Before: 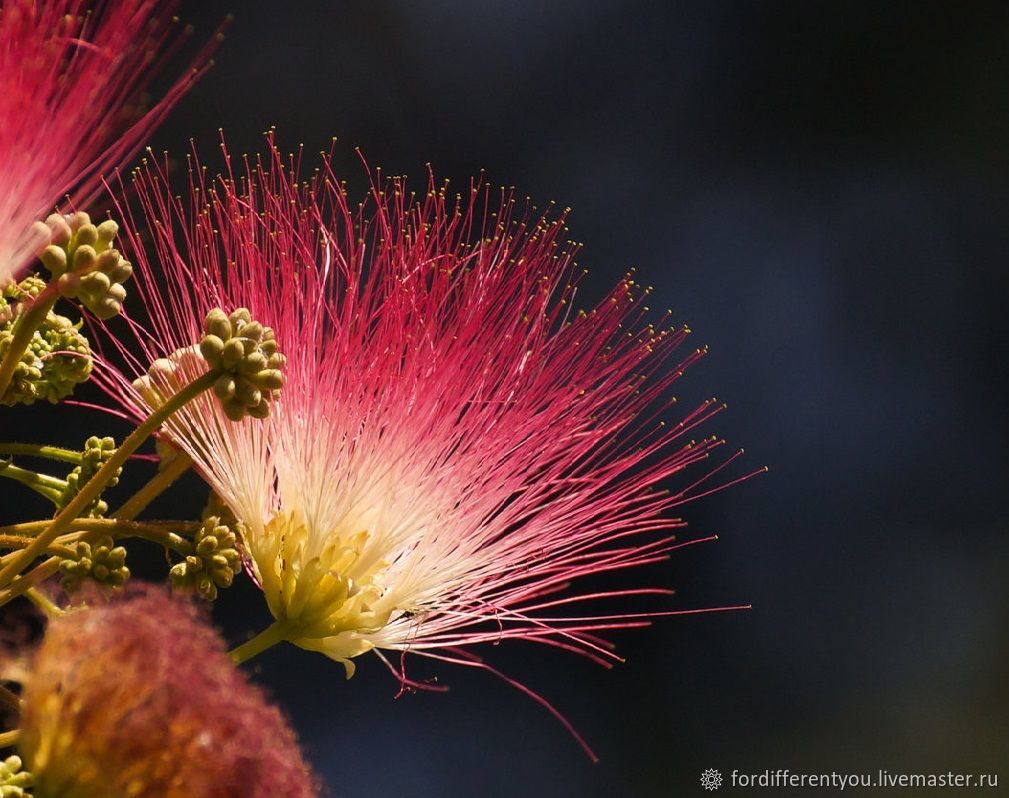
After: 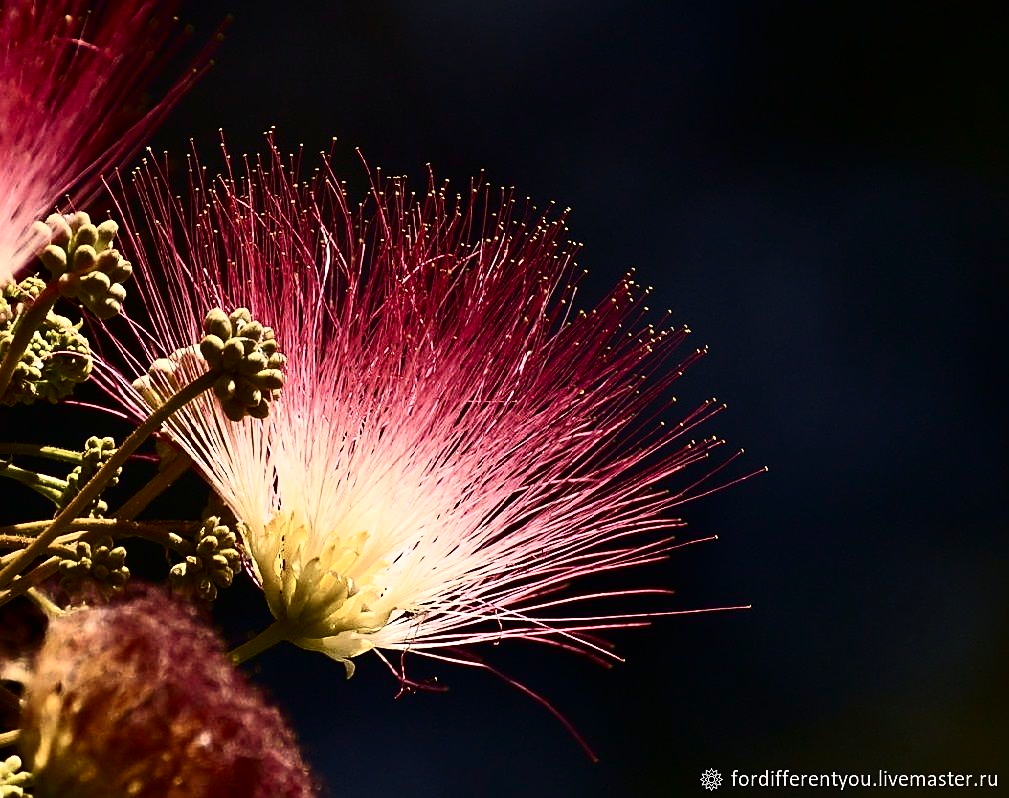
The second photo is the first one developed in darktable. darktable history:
white balance: emerald 1
contrast brightness saturation: contrast 0.5, saturation -0.1
sharpen: on, module defaults
